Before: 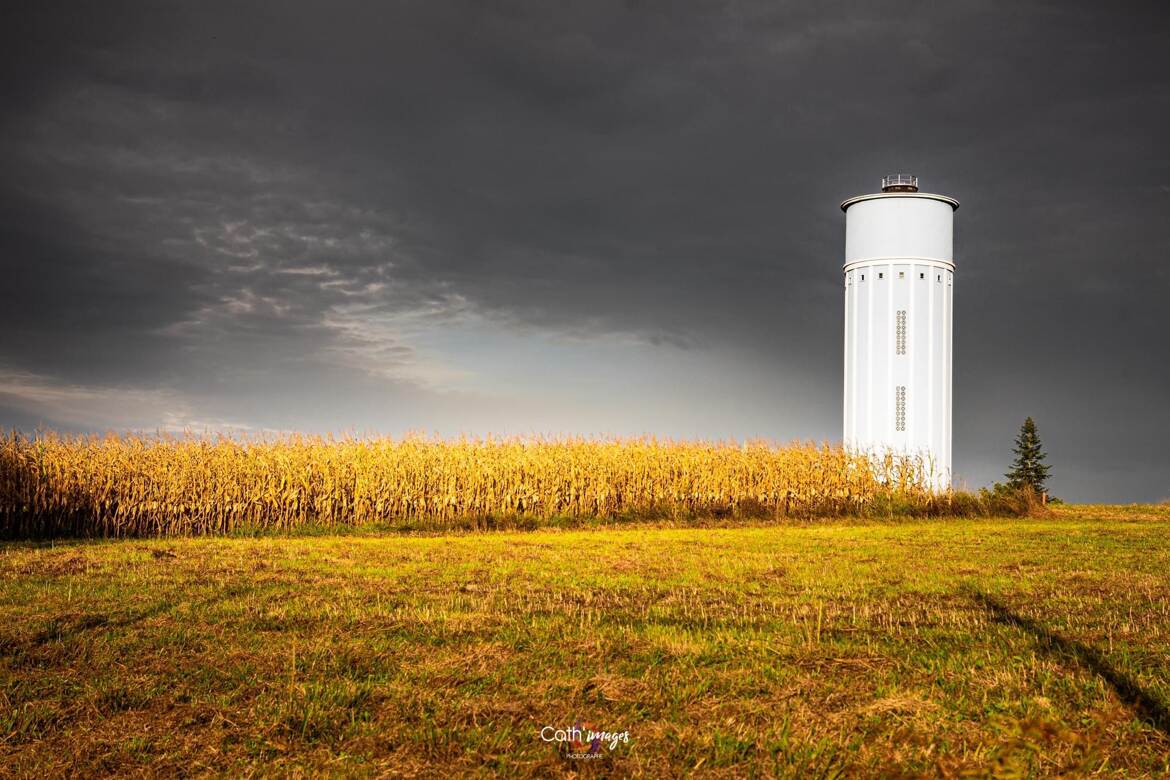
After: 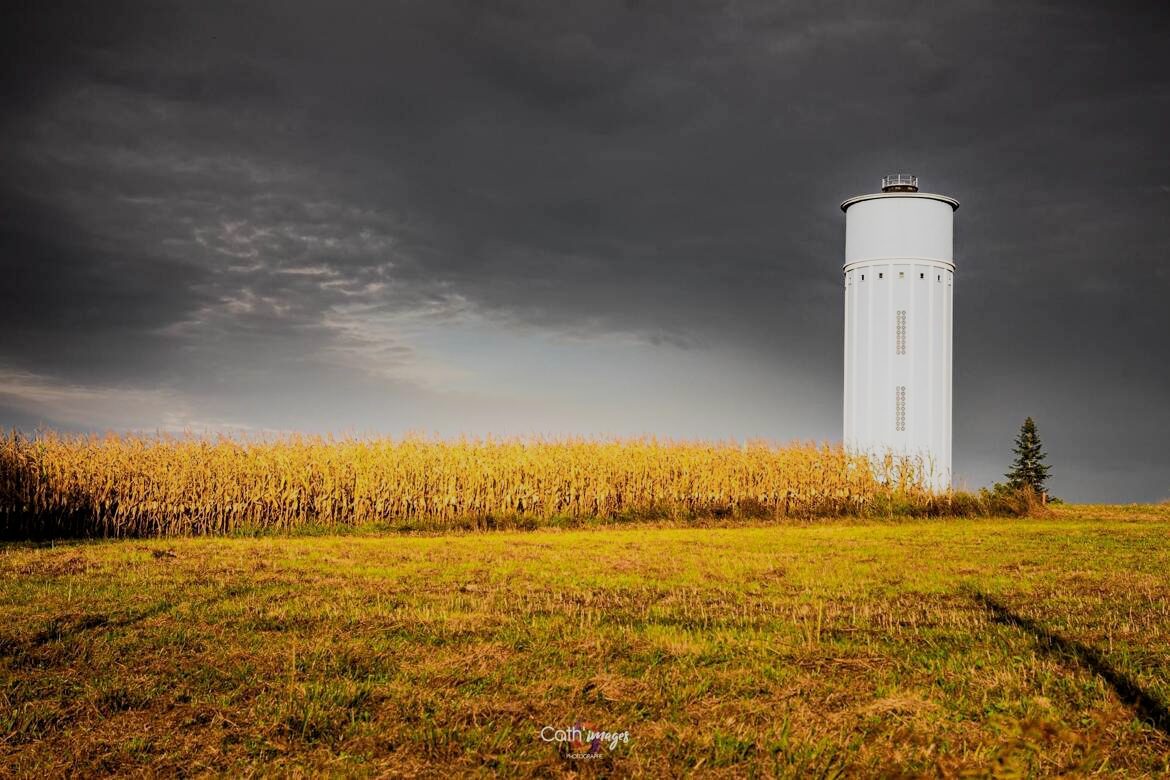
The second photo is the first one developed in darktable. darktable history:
color balance rgb: power › hue 328.27°, perceptual saturation grading › global saturation 2.573%
filmic rgb: black relative exposure -7.65 EV, white relative exposure 4.56 EV, hardness 3.61
